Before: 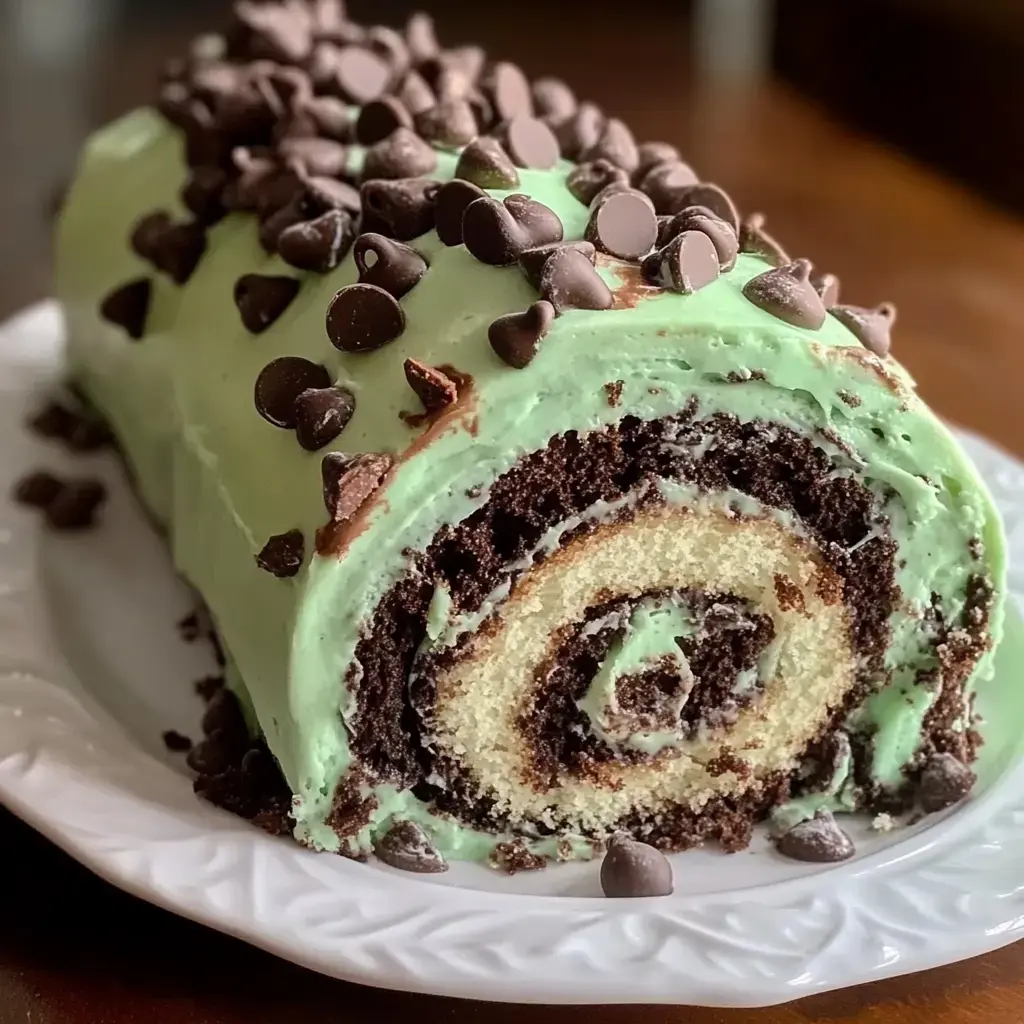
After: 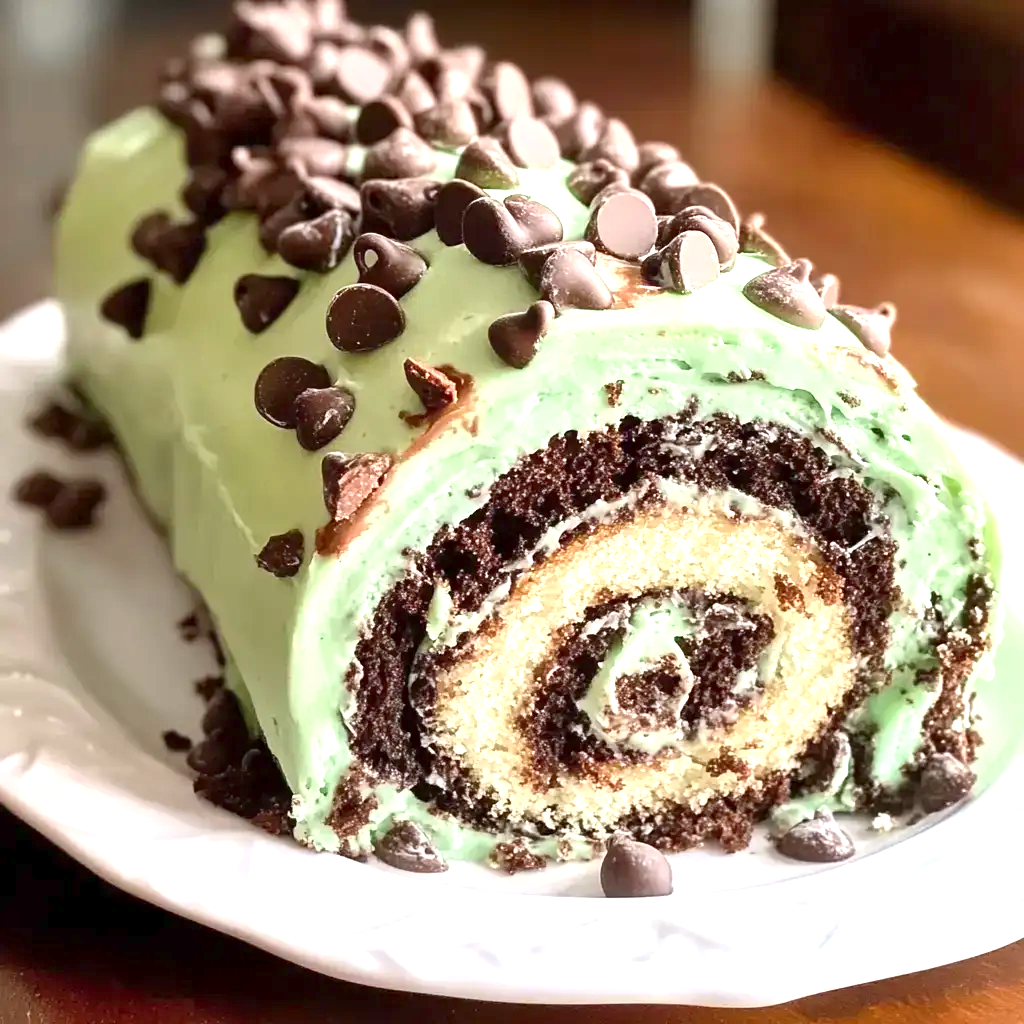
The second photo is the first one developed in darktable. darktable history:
levels: levels [0, 0.478, 1]
shadows and highlights: shadows 36.36, highlights -26.98, soften with gaussian
exposure: exposure 1.148 EV, compensate exposure bias true, compensate highlight preservation false
